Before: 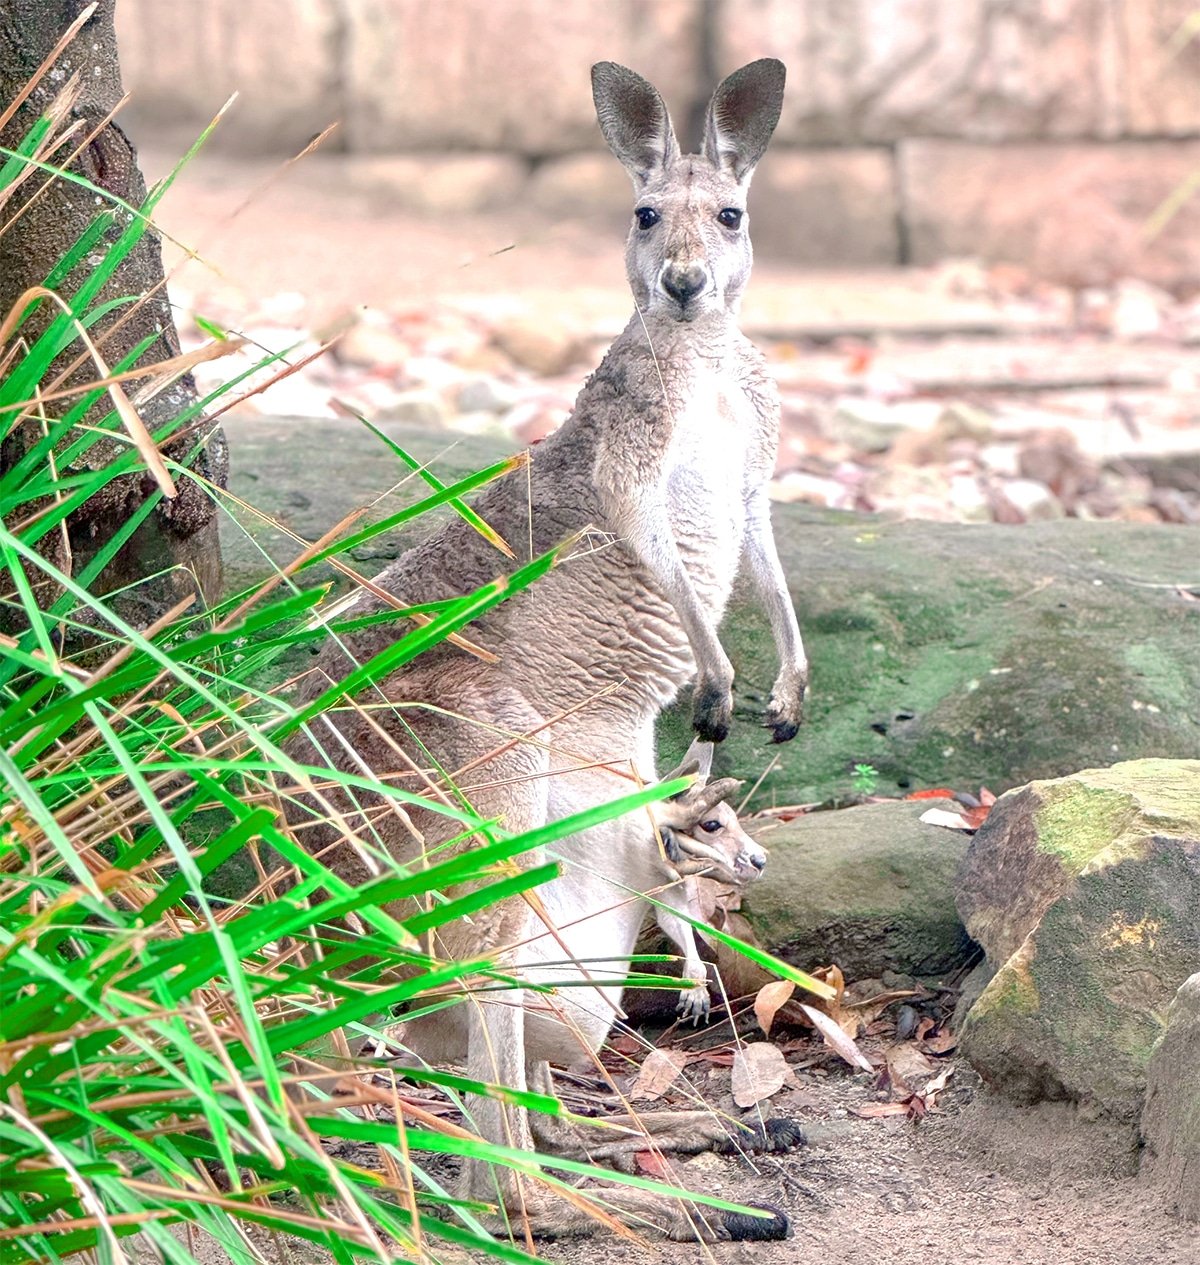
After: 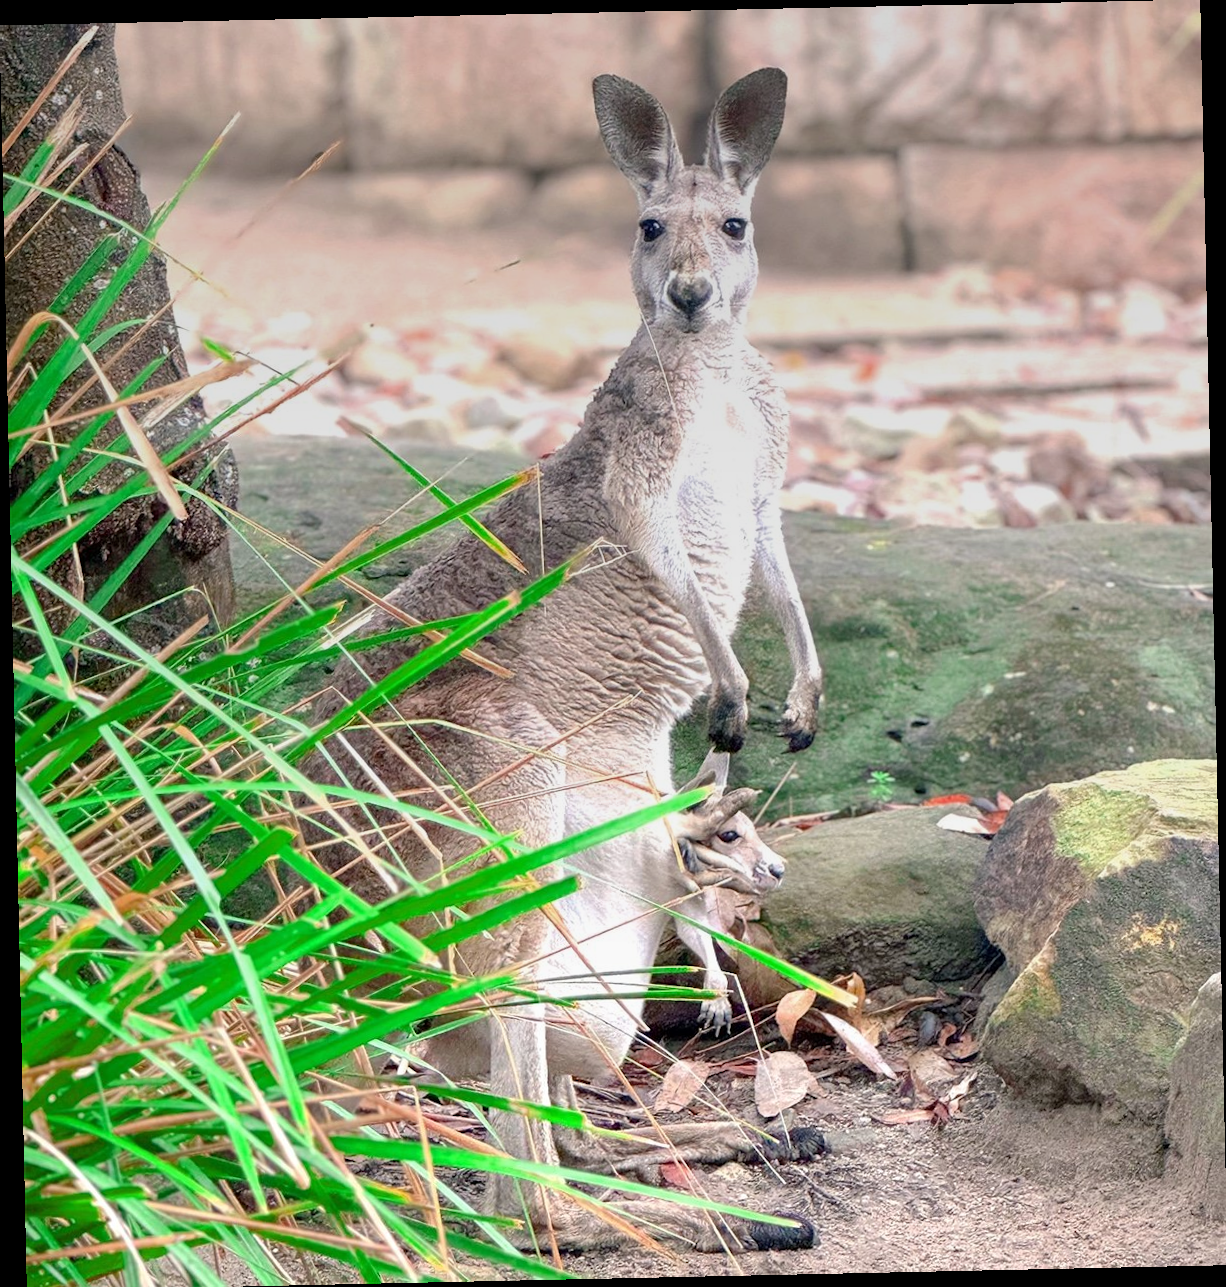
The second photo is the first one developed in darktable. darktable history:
rotate and perspective: rotation -1.24°, automatic cropping off
crop: top 0.05%, bottom 0.098%
graduated density: on, module defaults
